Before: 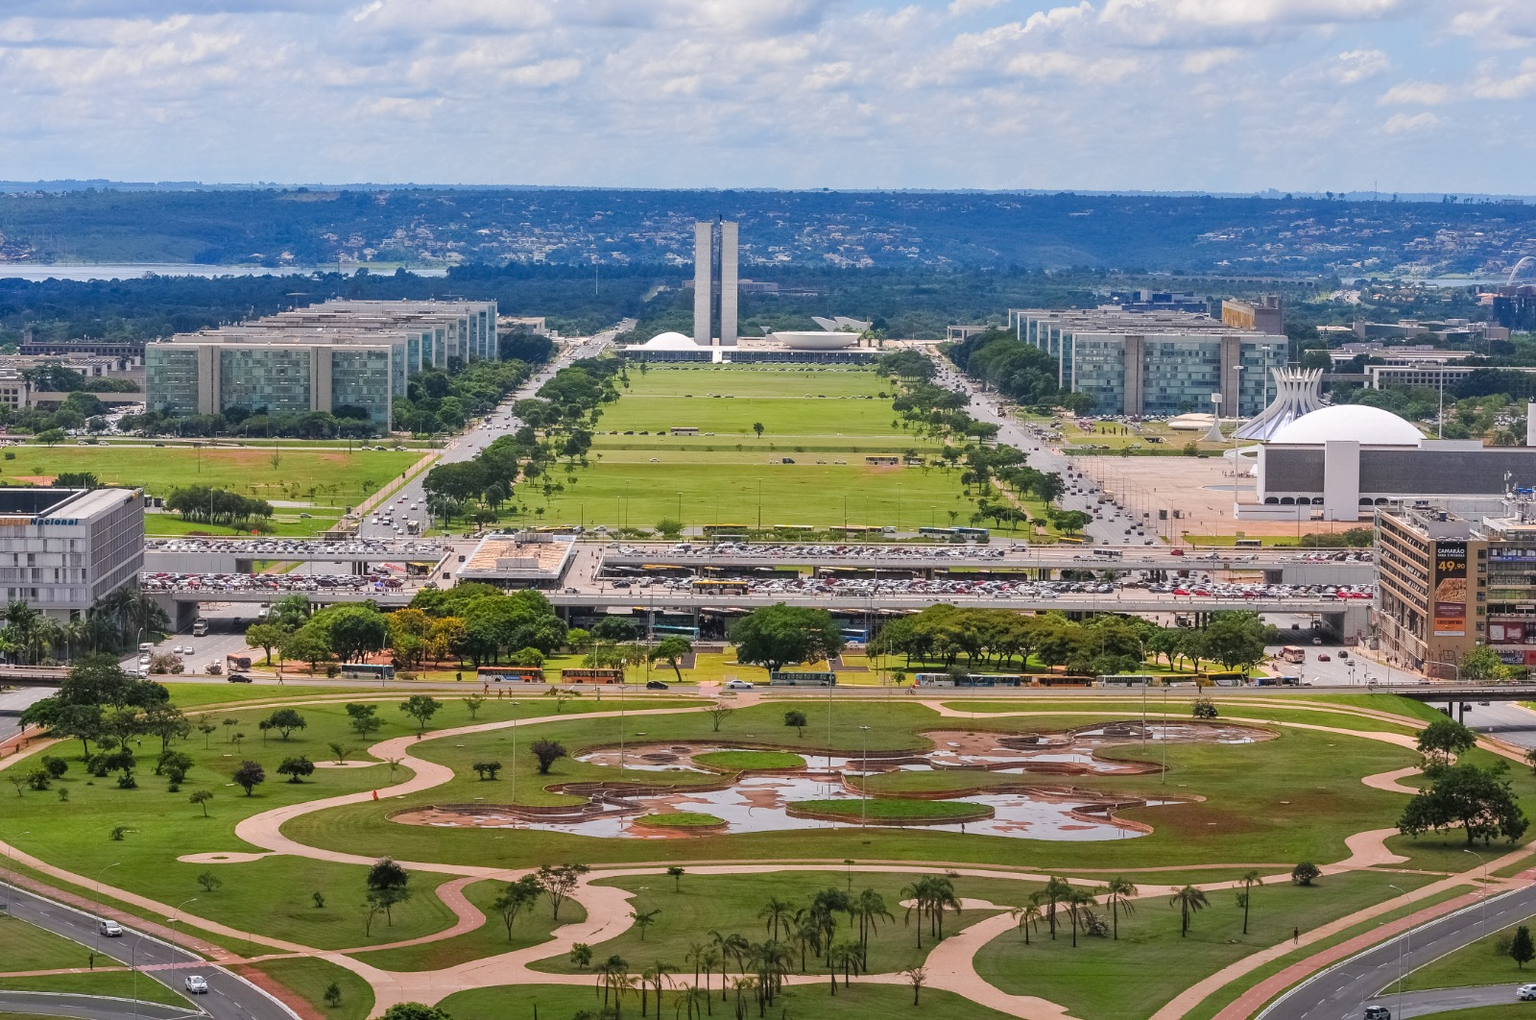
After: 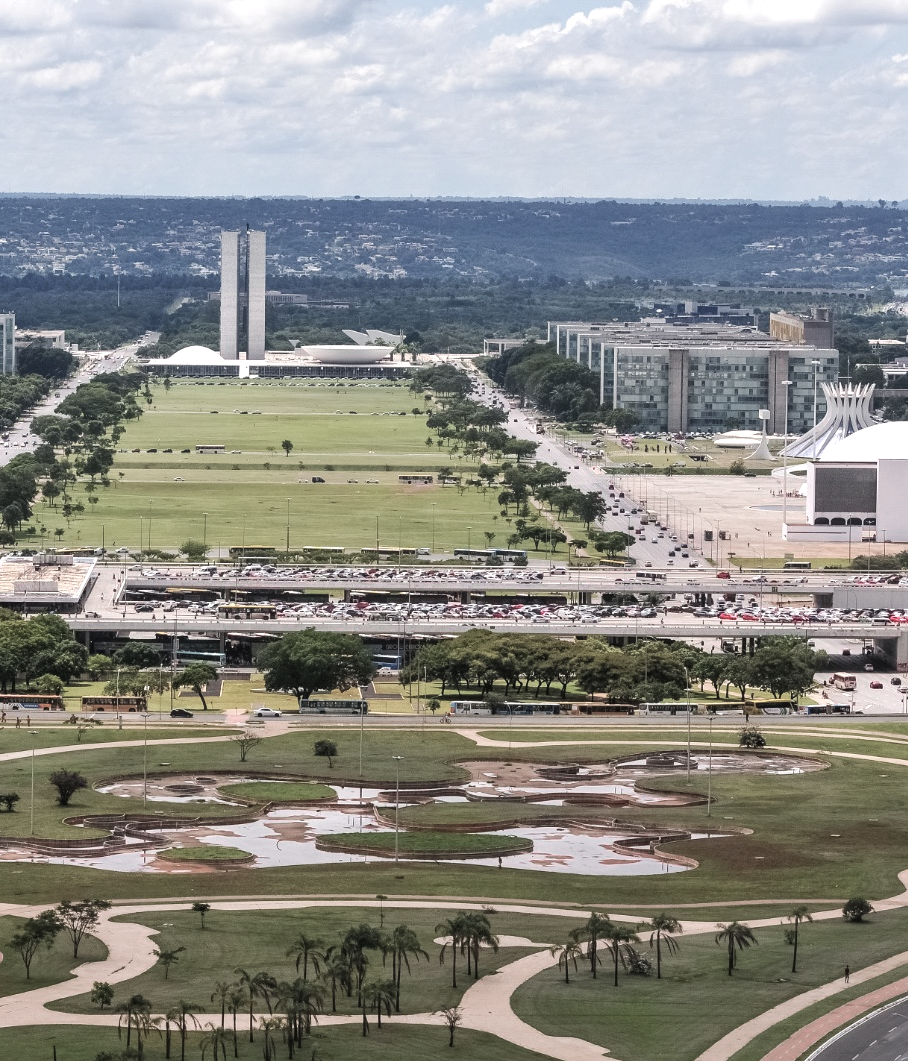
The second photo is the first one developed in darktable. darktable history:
crop: left 31.449%, top 0.011%, right 11.763%
tone equalizer: -8 EV -0.427 EV, -7 EV -0.365 EV, -6 EV -0.303 EV, -5 EV -0.208 EV, -3 EV 0.236 EV, -2 EV 0.356 EV, -1 EV 0.41 EV, +0 EV 0.392 EV, edges refinement/feathering 500, mask exposure compensation -1.57 EV, preserve details no
color zones: curves: ch0 [(0, 0.6) (0.129, 0.508) (0.193, 0.483) (0.429, 0.5) (0.571, 0.5) (0.714, 0.5) (0.857, 0.5) (1, 0.6)]; ch1 [(0, 0.481) (0.112, 0.245) (0.213, 0.223) (0.429, 0.233) (0.571, 0.231) (0.683, 0.242) (0.857, 0.296) (1, 0.481)]
